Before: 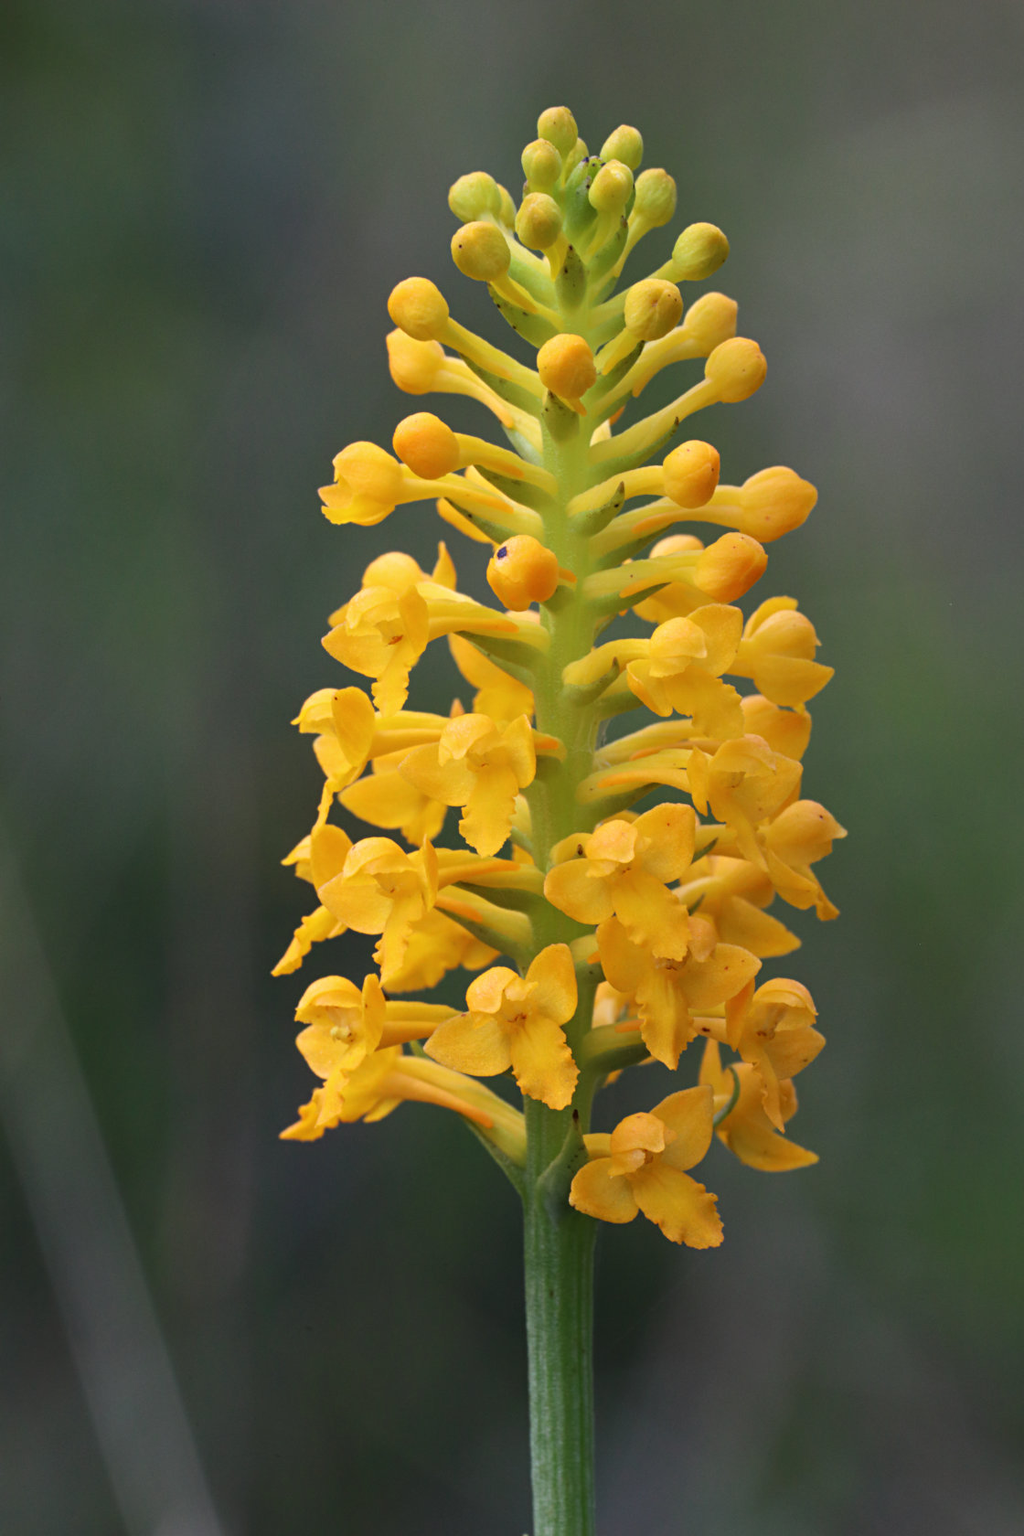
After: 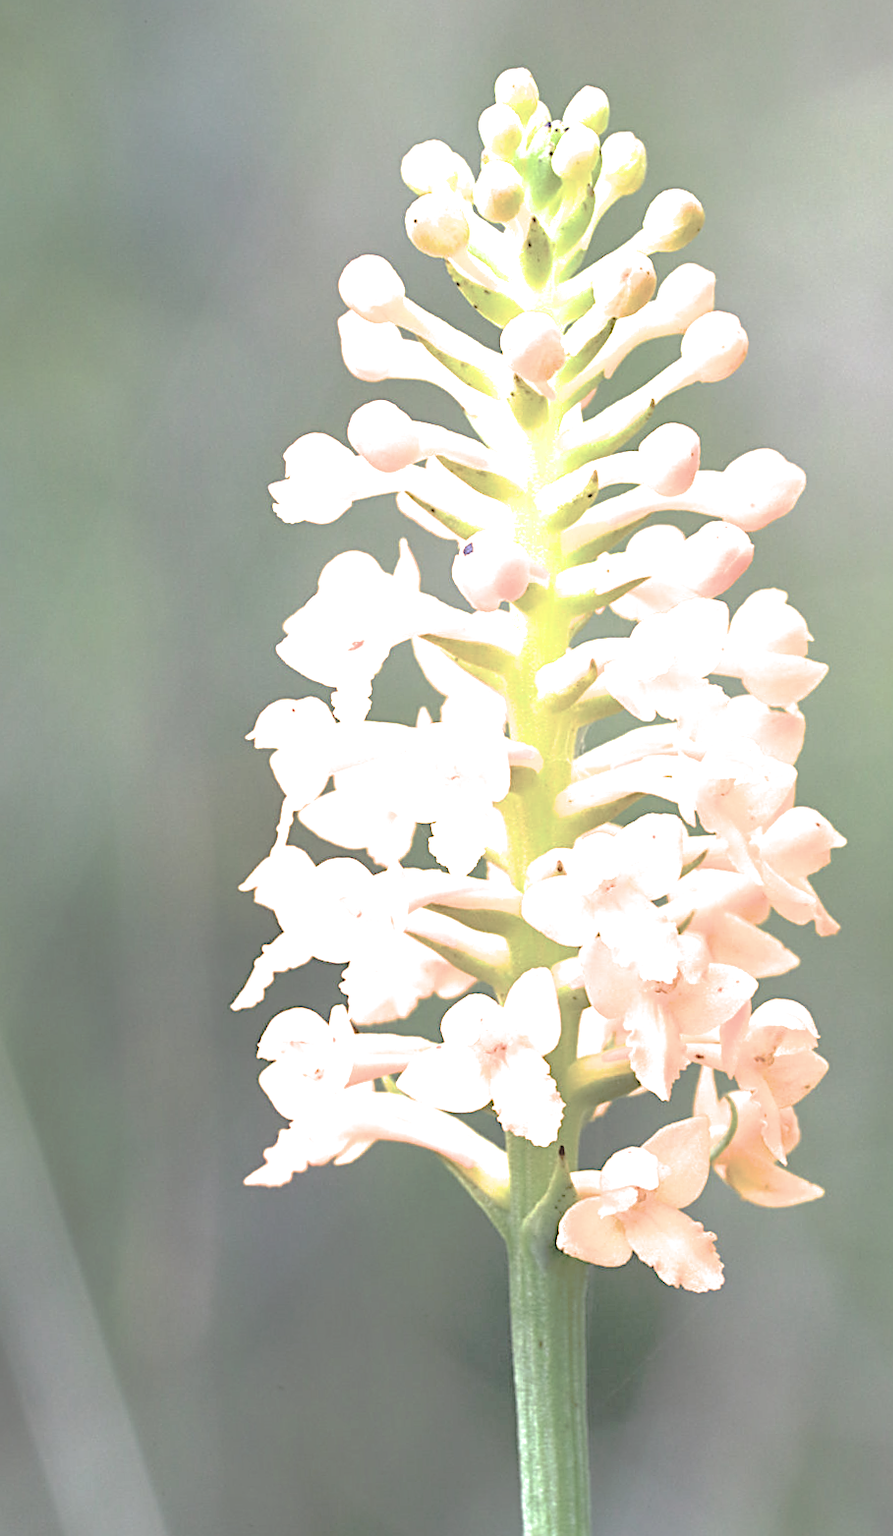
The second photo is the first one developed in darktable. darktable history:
crop and rotate: angle 1.39°, left 4.426%, top 1.089%, right 11.471%, bottom 2.472%
tone curve: curves: ch0 [(0, 0) (0.003, 0.019) (0.011, 0.019) (0.025, 0.023) (0.044, 0.032) (0.069, 0.046) (0.1, 0.073) (0.136, 0.129) (0.177, 0.207) (0.224, 0.295) (0.277, 0.394) (0.335, 0.48) (0.399, 0.524) (0.468, 0.575) (0.543, 0.628) (0.623, 0.684) (0.709, 0.739) (0.801, 0.808) (0.898, 0.9) (1, 1)], preserve colors none
sharpen: on, module defaults
exposure: black level correction -0.023, exposure 1.397 EV, compensate exposure bias true, compensate highlight preservation false
color balance rgb: shadows lift › chroma 0.773%, shadows lift › hue 111.71°, perceptual saturation grading › global saturation 15.097%, global vibrance 9.881%
contrast brightness saturation: saturation -0.047
filmic rgb: black relative exposure -3.63 EV, white relative exposure 2.17 EV, threshold 5.99 EV, hardness 3.64, color science v6 (2022), enable highlight reconstruction true
tone equalizer: on, module defaults
